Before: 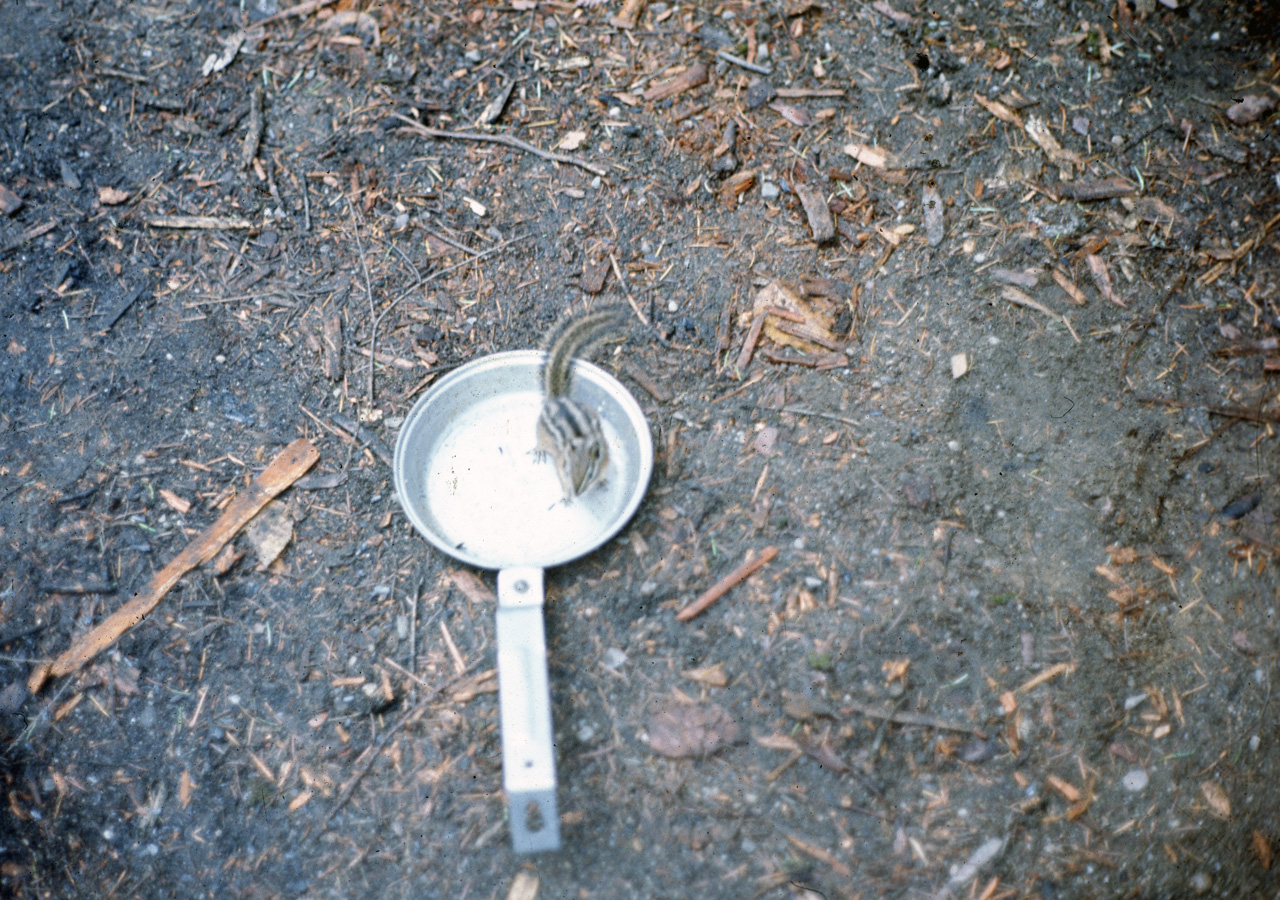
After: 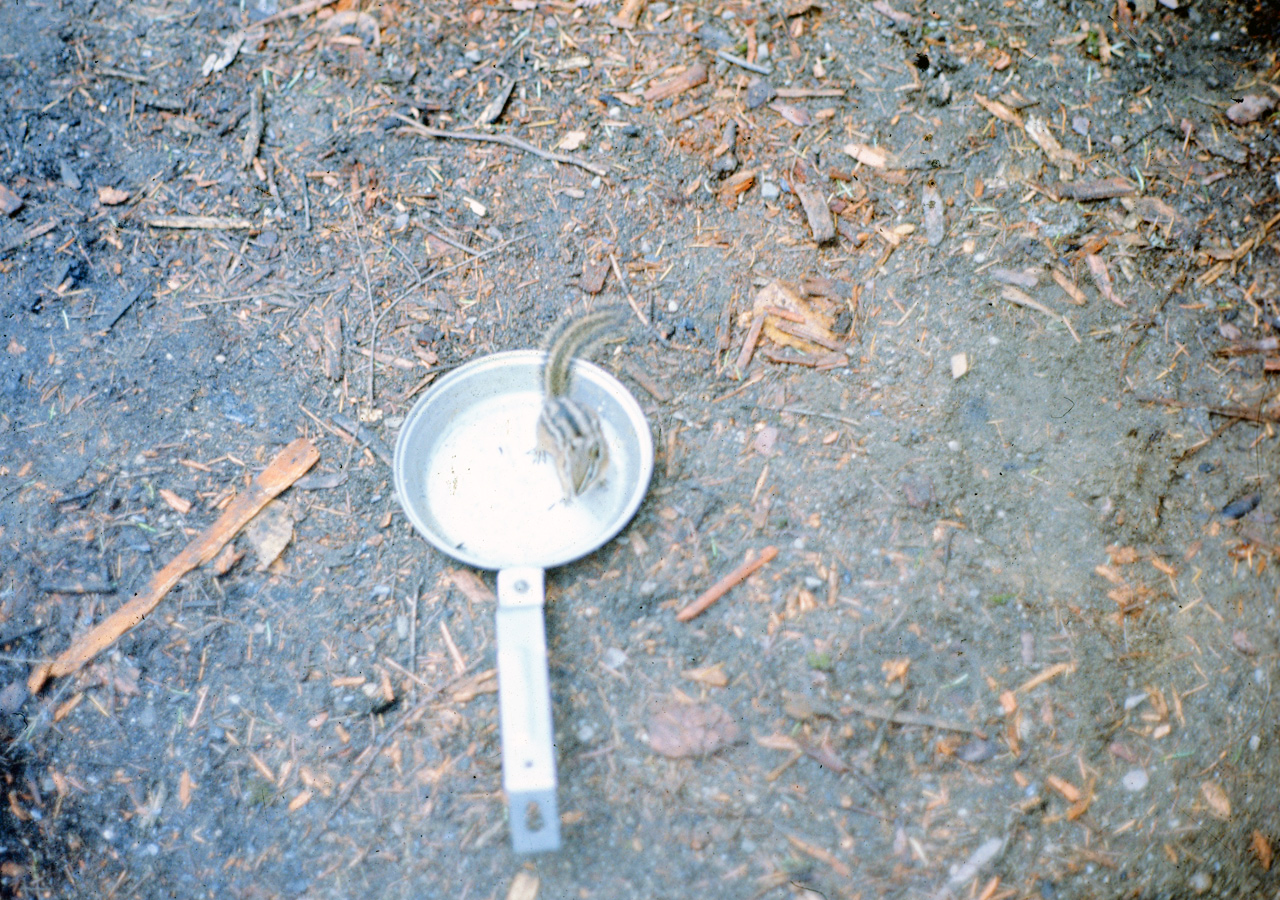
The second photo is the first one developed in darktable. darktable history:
tone curve: curves: ch0 [(0, 0) (0.26, 0.424) (0.417, 0.585) (1, 1)], color space Lab, linked channels, preserve colors none
exposure: black level correction 0.001, compensate exposure bias true, compensate highlight preservation false
